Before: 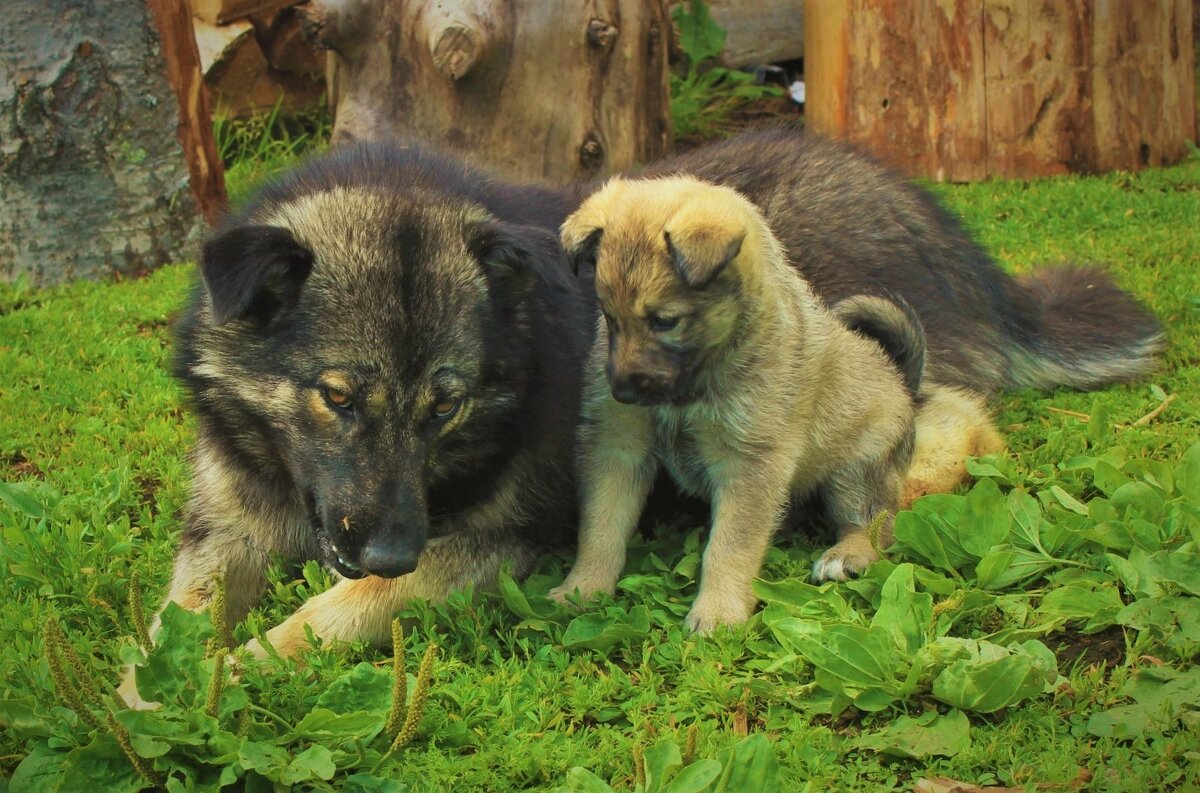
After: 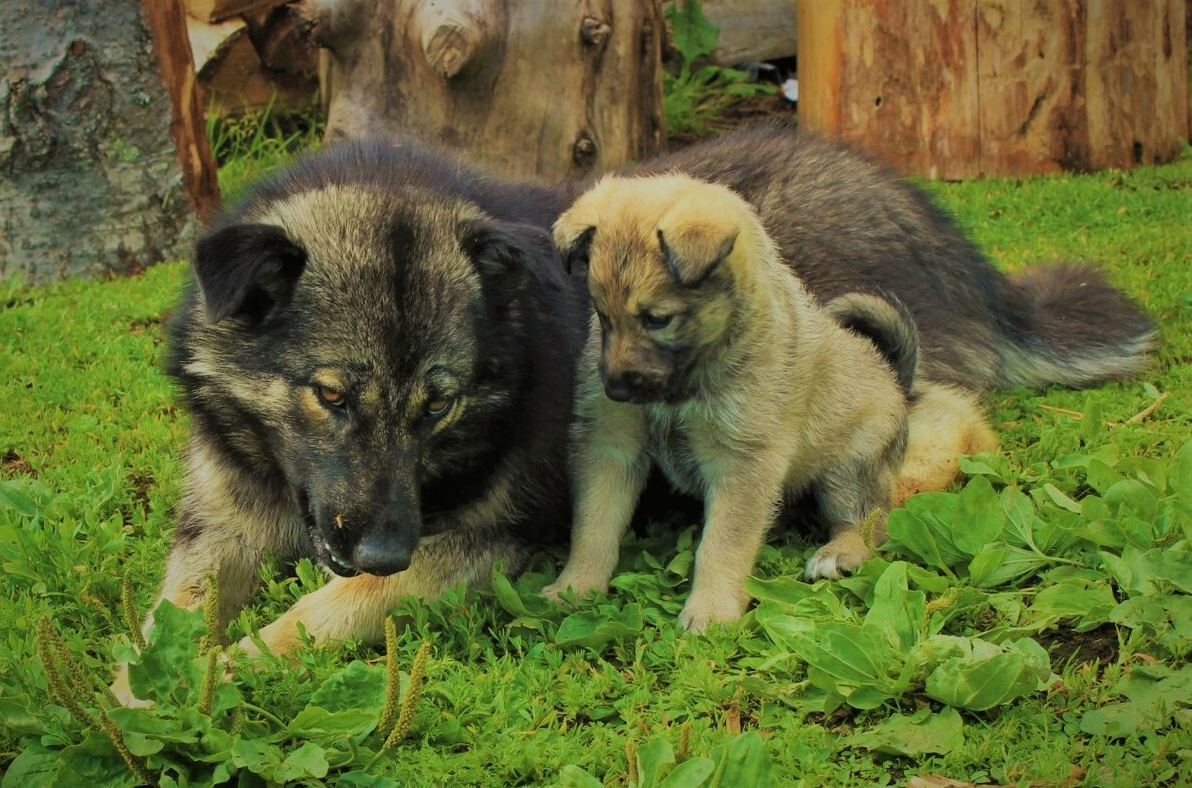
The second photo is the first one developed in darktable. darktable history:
filmic rgb: black relative exposure -7.65 EV, white relative exposure 4.56 EV, hardness 3.61
crop and rotate: left 0.619%, top 0.285%, bottom 0.289%
